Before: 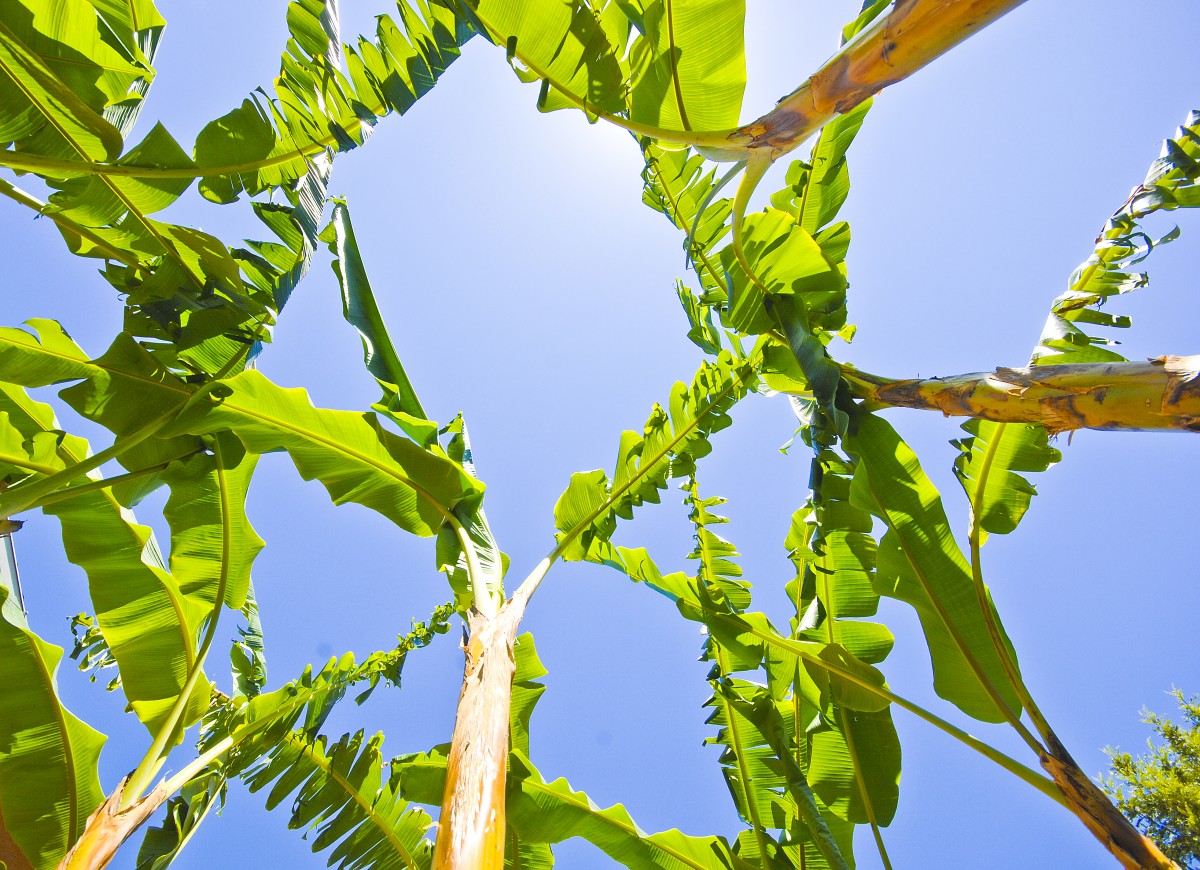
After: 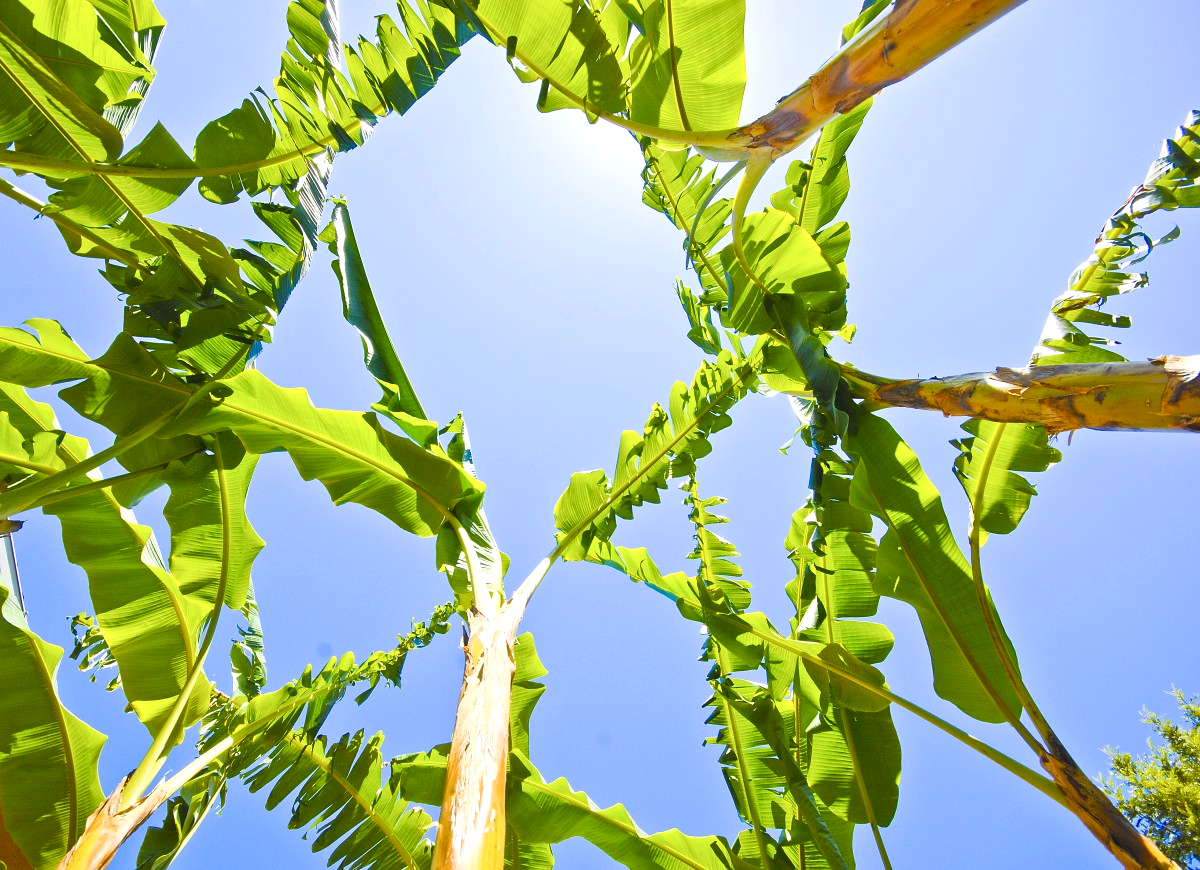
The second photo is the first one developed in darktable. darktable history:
color balance rgb: highlights gain › luminance 14.899%, linear chroma grading › global chroma 14.997%, perceptual saturation grading › global saturation 0.292%, perceptual saturation grading › highlights -19.673%, perceptual saturation grading › shadows 20.592%
